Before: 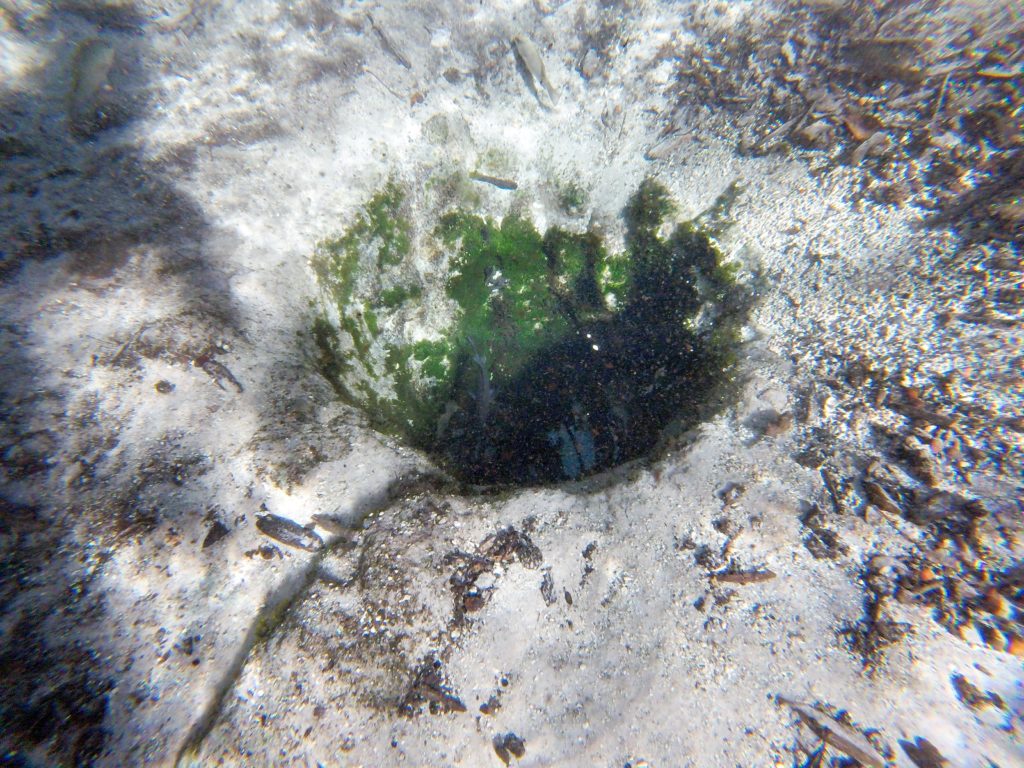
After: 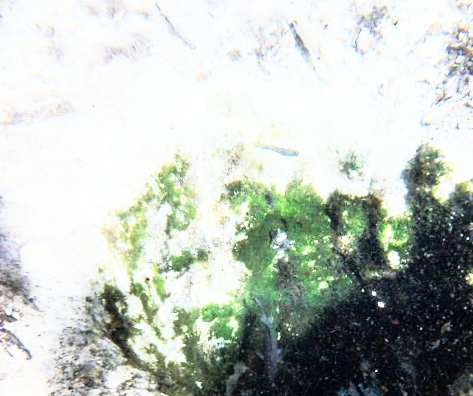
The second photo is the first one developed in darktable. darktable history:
crop: left 19.556%, right 30.401%, bottom 46.458%
rgb curve: curves: ch0 [(0, 0) (0.21, 0.15) (0.24, 0.21) (0.5, 0.75) (0.75, 0.96) (0.89, 0.99) (1, 1)]; ch1 [(0, 0.02) (0.21, 0.13) (0.25, 0.2) (0.5, 0.67) (0.75, 0.9) (0.89, 0.97) (1, 1)]; ch2 [(0, 0.02) (0.21, 0.13) (0.25, 0.2) (0.5, 0.67) (0.75, 0.9) (0.89, 0.97) (1, 1)], compensate middle gray true
rotate and perspective: rotation -1.68°, lens shift (vertical) -0.146, crop left 0.049, crop right 0.912, crop top 0.032, crop bottom 0.96
tone curve: curves: ch0 [(0, 0) (0.003, 0.003) (0.011, 0.012) (0.025, 0.027) (0.044, 0.048) (0.069, 0.076) (0.1, 0.109) (0.136, 0.148) (0.177, 0.194) (0.224, 0.245) (0.277, 0.303) (0.335, 0.366) (0.399, 0.436) (0.468, 0.511) (0.543, 0.593) (0.623, 0.681) (0.709, 0.775) (0.801, 0.875) (0.898, 0.954) (1, 1)], preserve colors none
